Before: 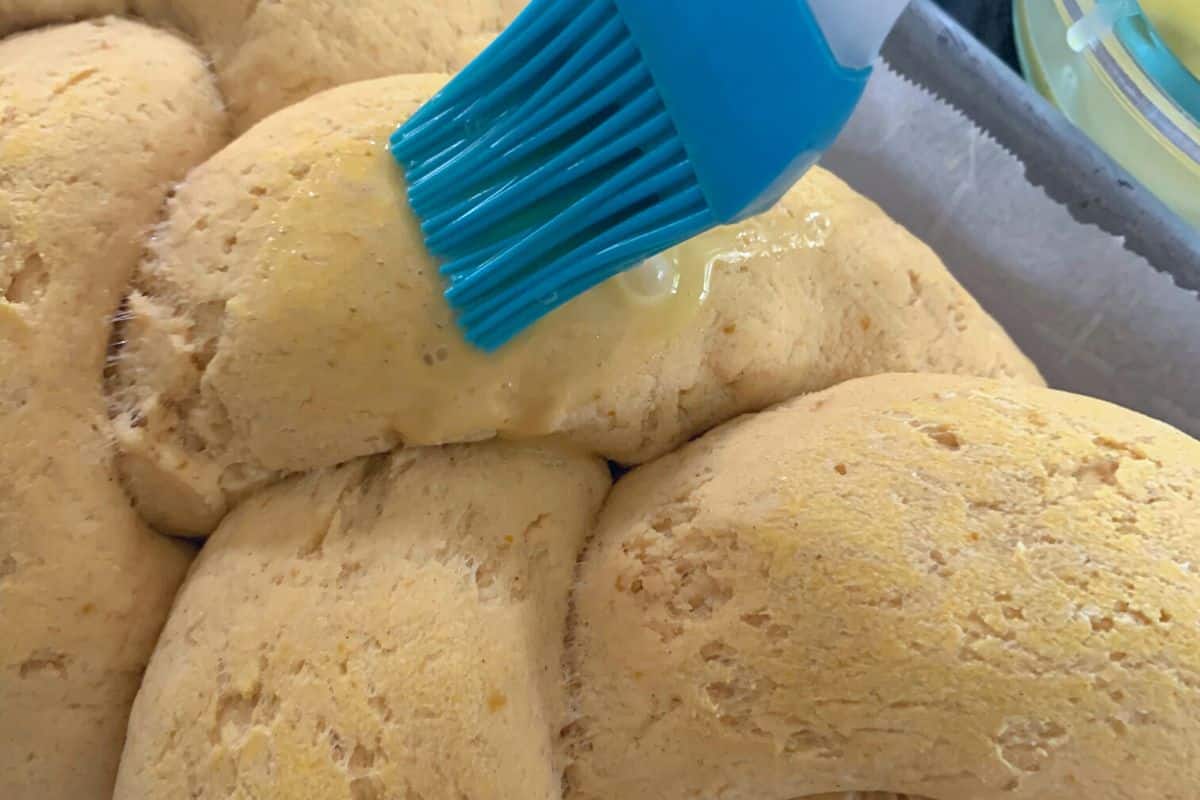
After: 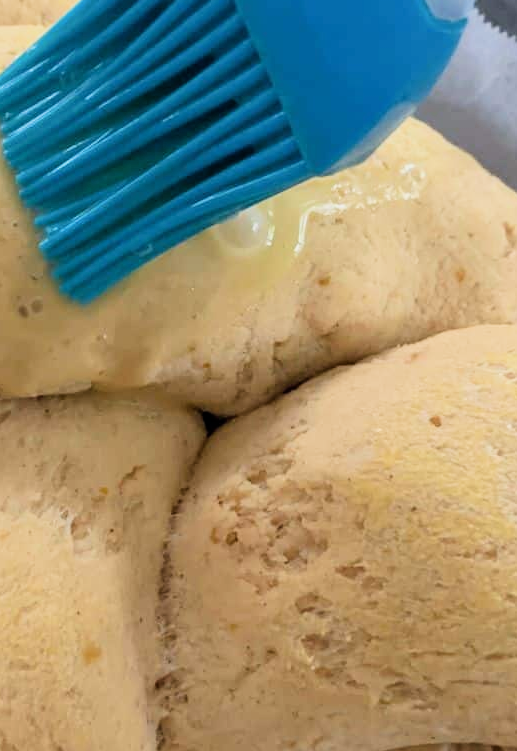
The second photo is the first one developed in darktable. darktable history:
filmic rgb: black relative exposure -7.96 EV, white relative exposure 4.05 EV, hardness 4.17, contrast 1.376, iterations of high-quality reconstruction 0
exposure: exposure 0.203 EV, compensate highlight preservation false
crop: left 33.796%, top 6.009%, right 23.047%
